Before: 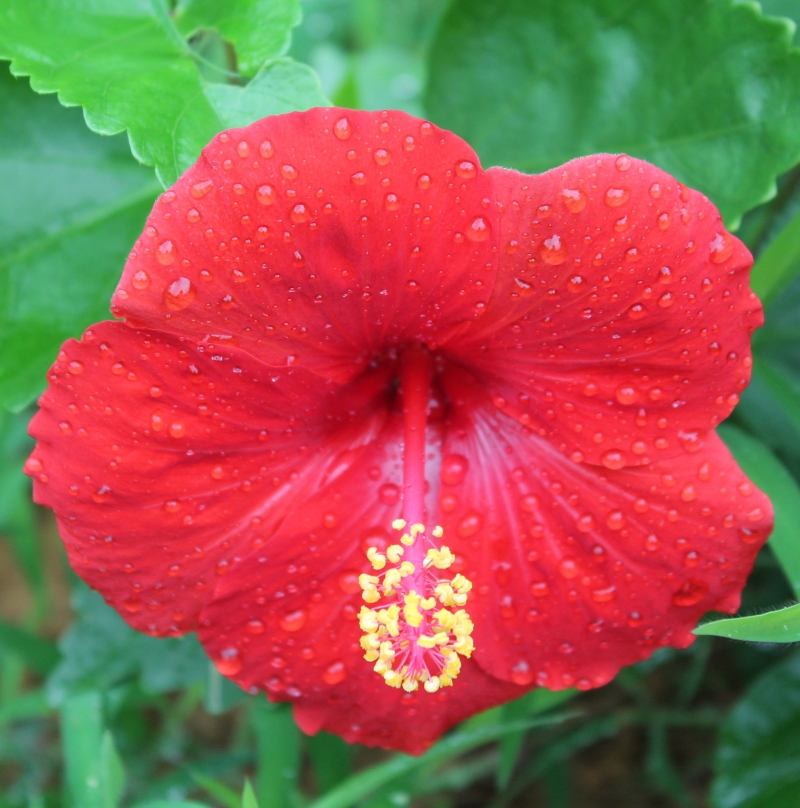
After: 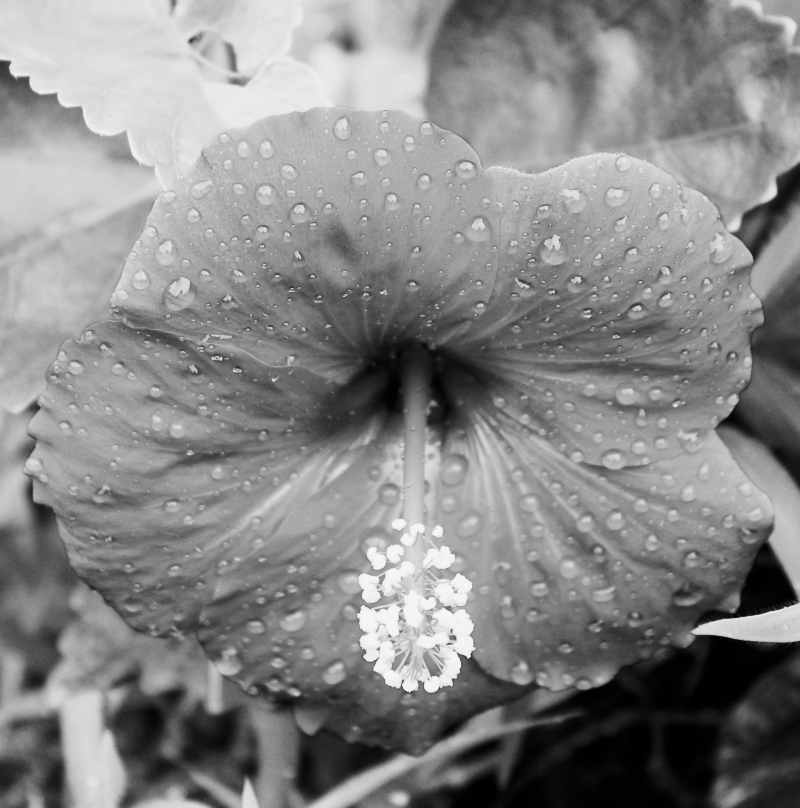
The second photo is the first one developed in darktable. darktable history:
rgb curve: curves: ch0 [(0, 0) (0.21, 0.15) (0.24, 0.21) (0.5, 0.75) (0.75, 0.96) (0.89, 0.99) (1, 1)]; ch1 [(0, 0.02) (0.21, 0.13) (0.25, 0.2) (0.5, 0.67) (0.75, 0.9) (0.89, 0.97) (1, 1)]; ch2 [(0, 0.02) (0.21, 0.13) (0.25, 0.2) (0.5, 0.67) (0.75, 0.9) (0.89, 0.97) (1, 1)], compensate middle gray true
contrast brightness saturation: contrast -0.03, brightness -0.59, saturation -1
